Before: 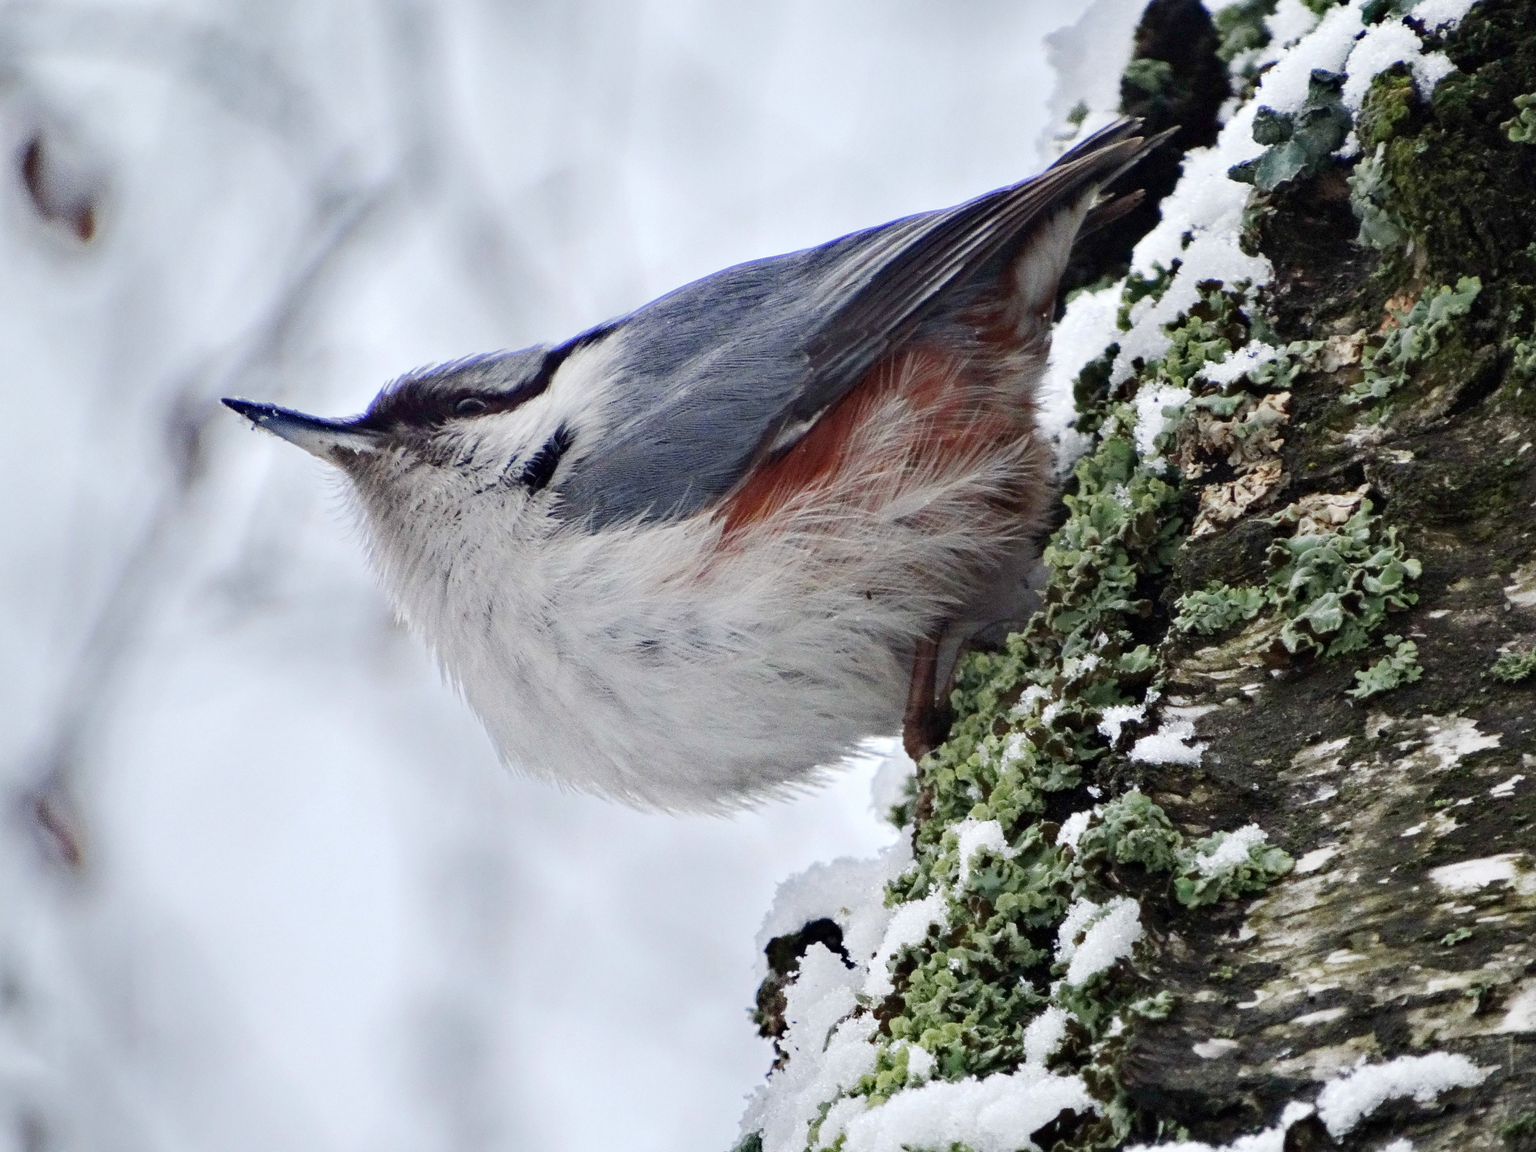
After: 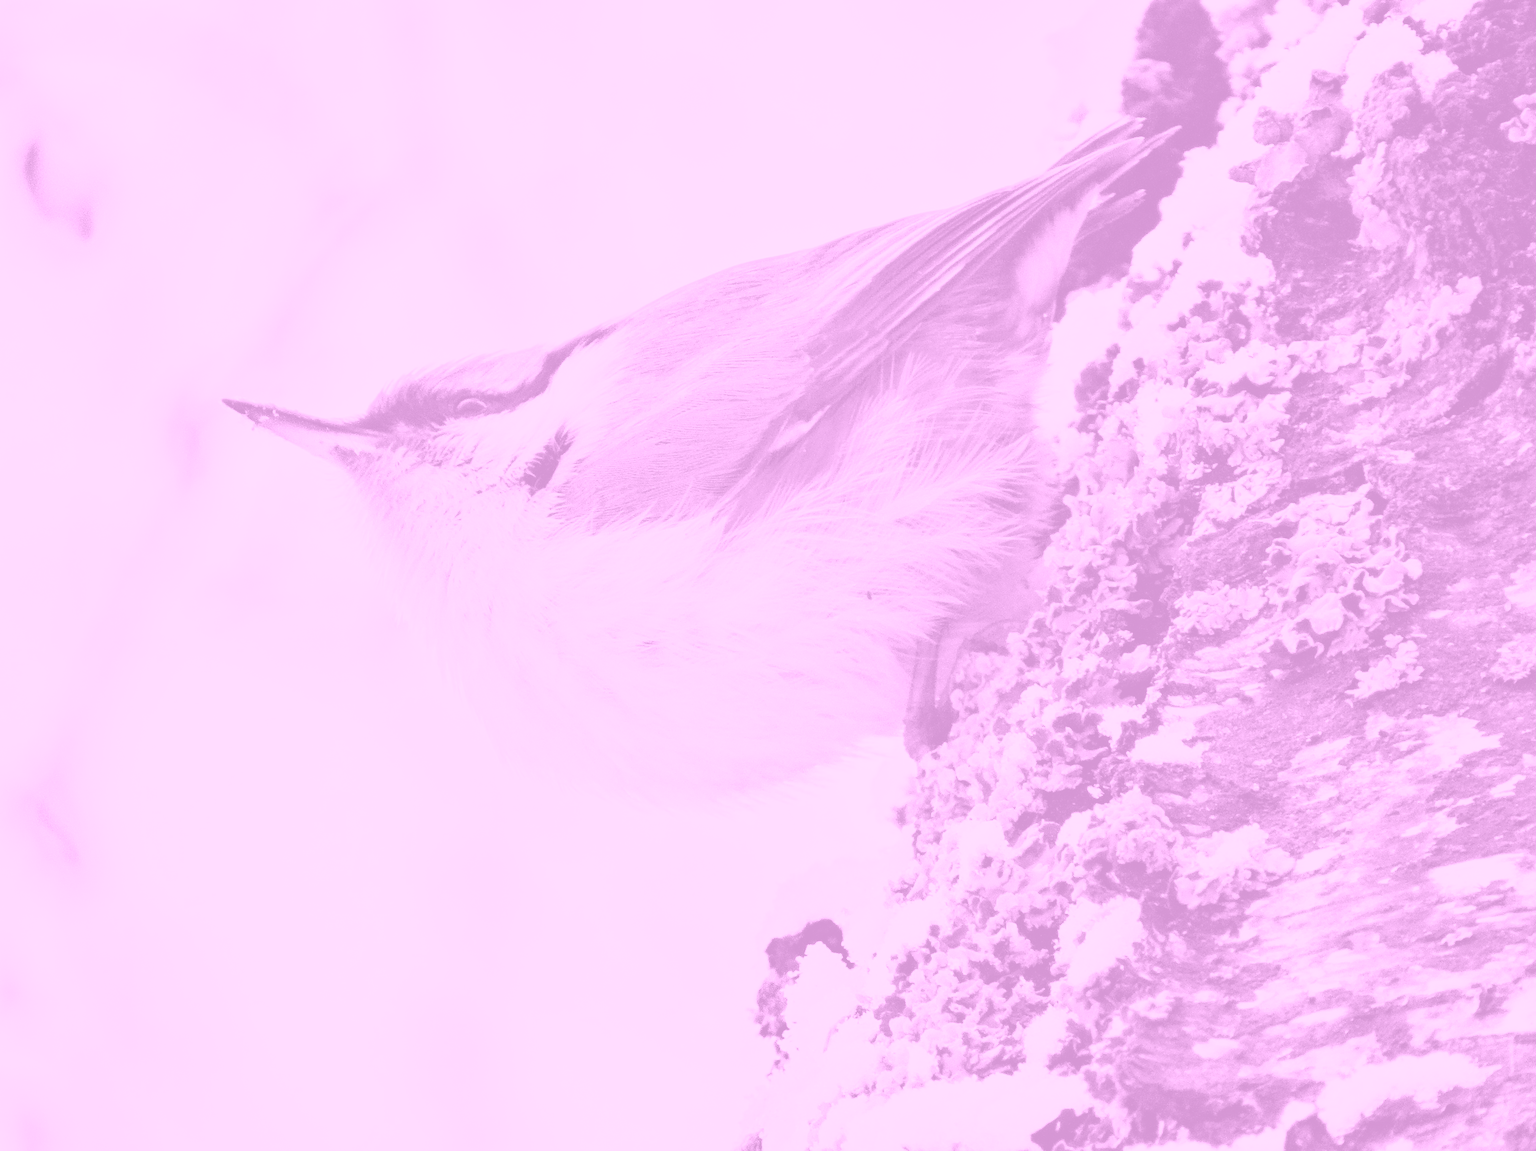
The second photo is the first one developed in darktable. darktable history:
contrast brightness saturation: contrast -0.11
color correction: highlights a* -20.17, highlights b* 20.27, shadows a* 20.03, shadows b* -20.46, saturation 0.43
filmic rgb: black relative exposure -7.65 EV, white relative exposure 4.56 EV, hardness 3.61, color science v6 (2022)
colorize: hue 331.2°, saturation 75%, source mix 30.28%, lightness 70.52%, version 1
exposure: black level correction 0, exposure 1.3 EV, compensate exposure bias true, compensate highlight preservation false
